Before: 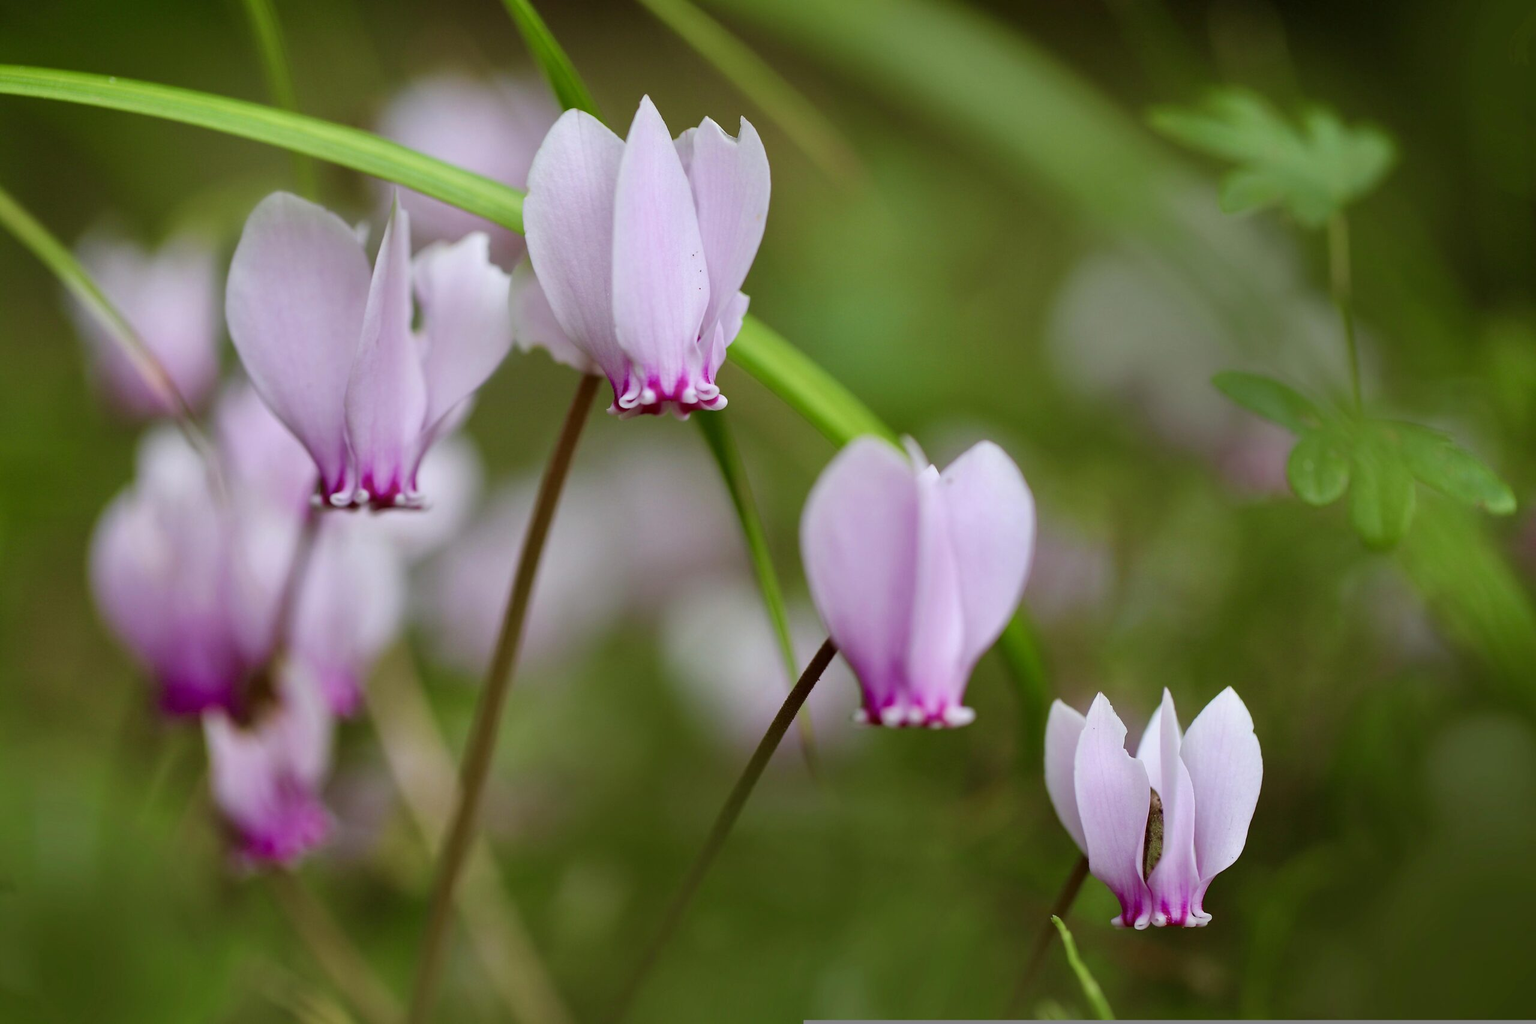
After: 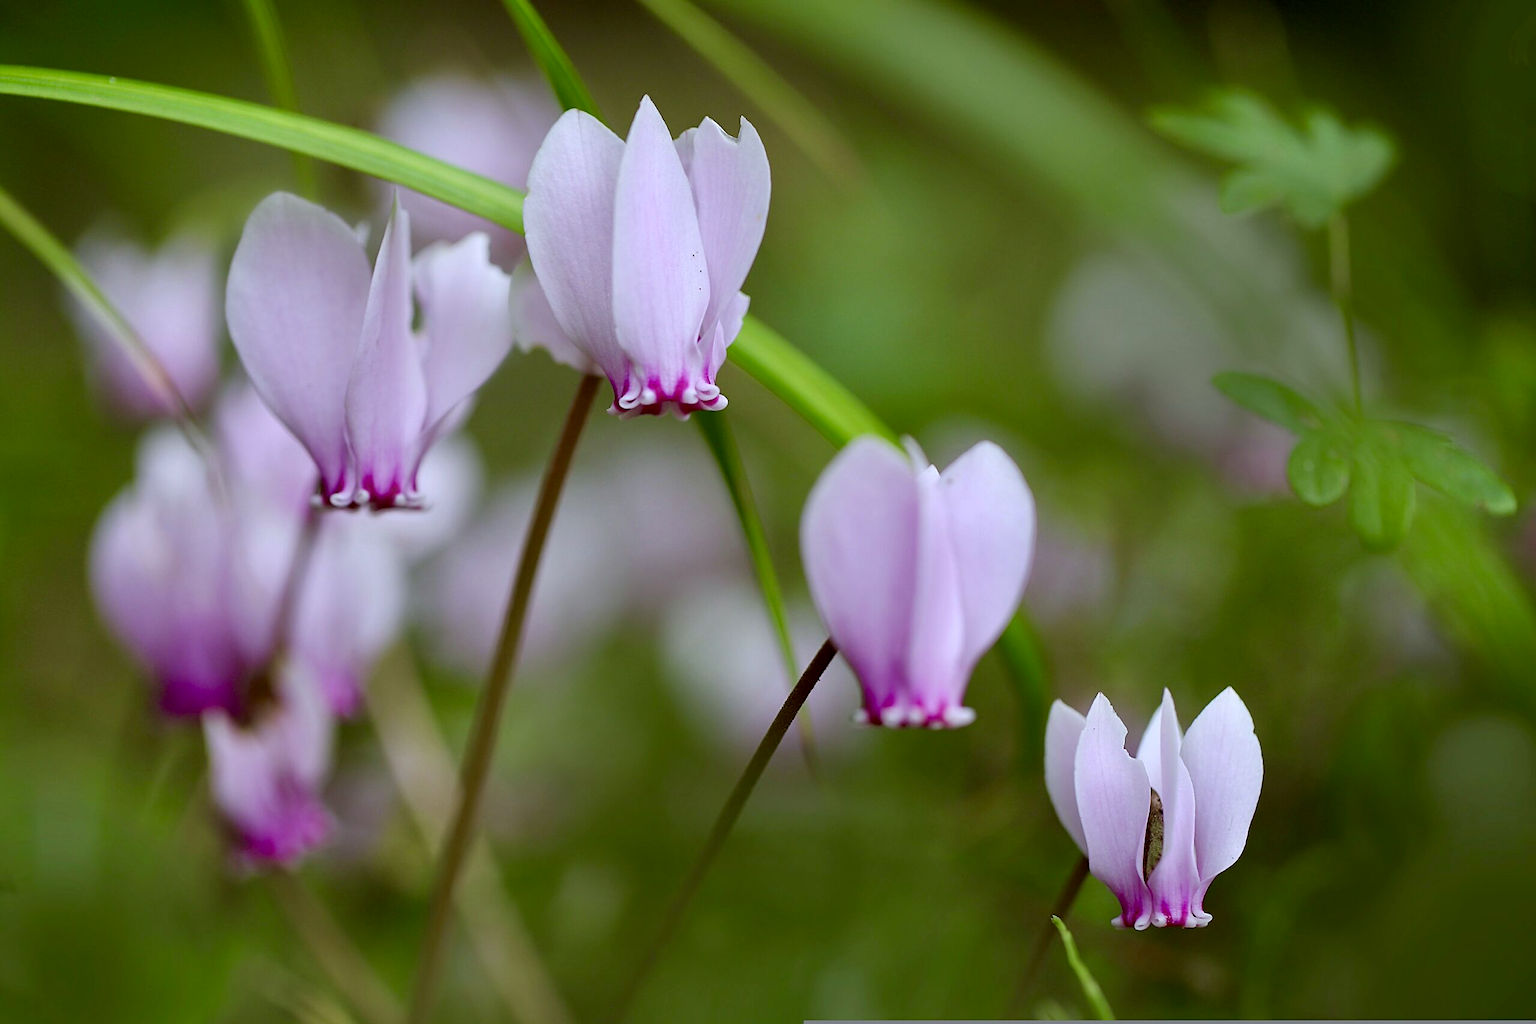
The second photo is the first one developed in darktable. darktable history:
sharpen: on, module defaults
white balance: red 0.967, blue 1.049
